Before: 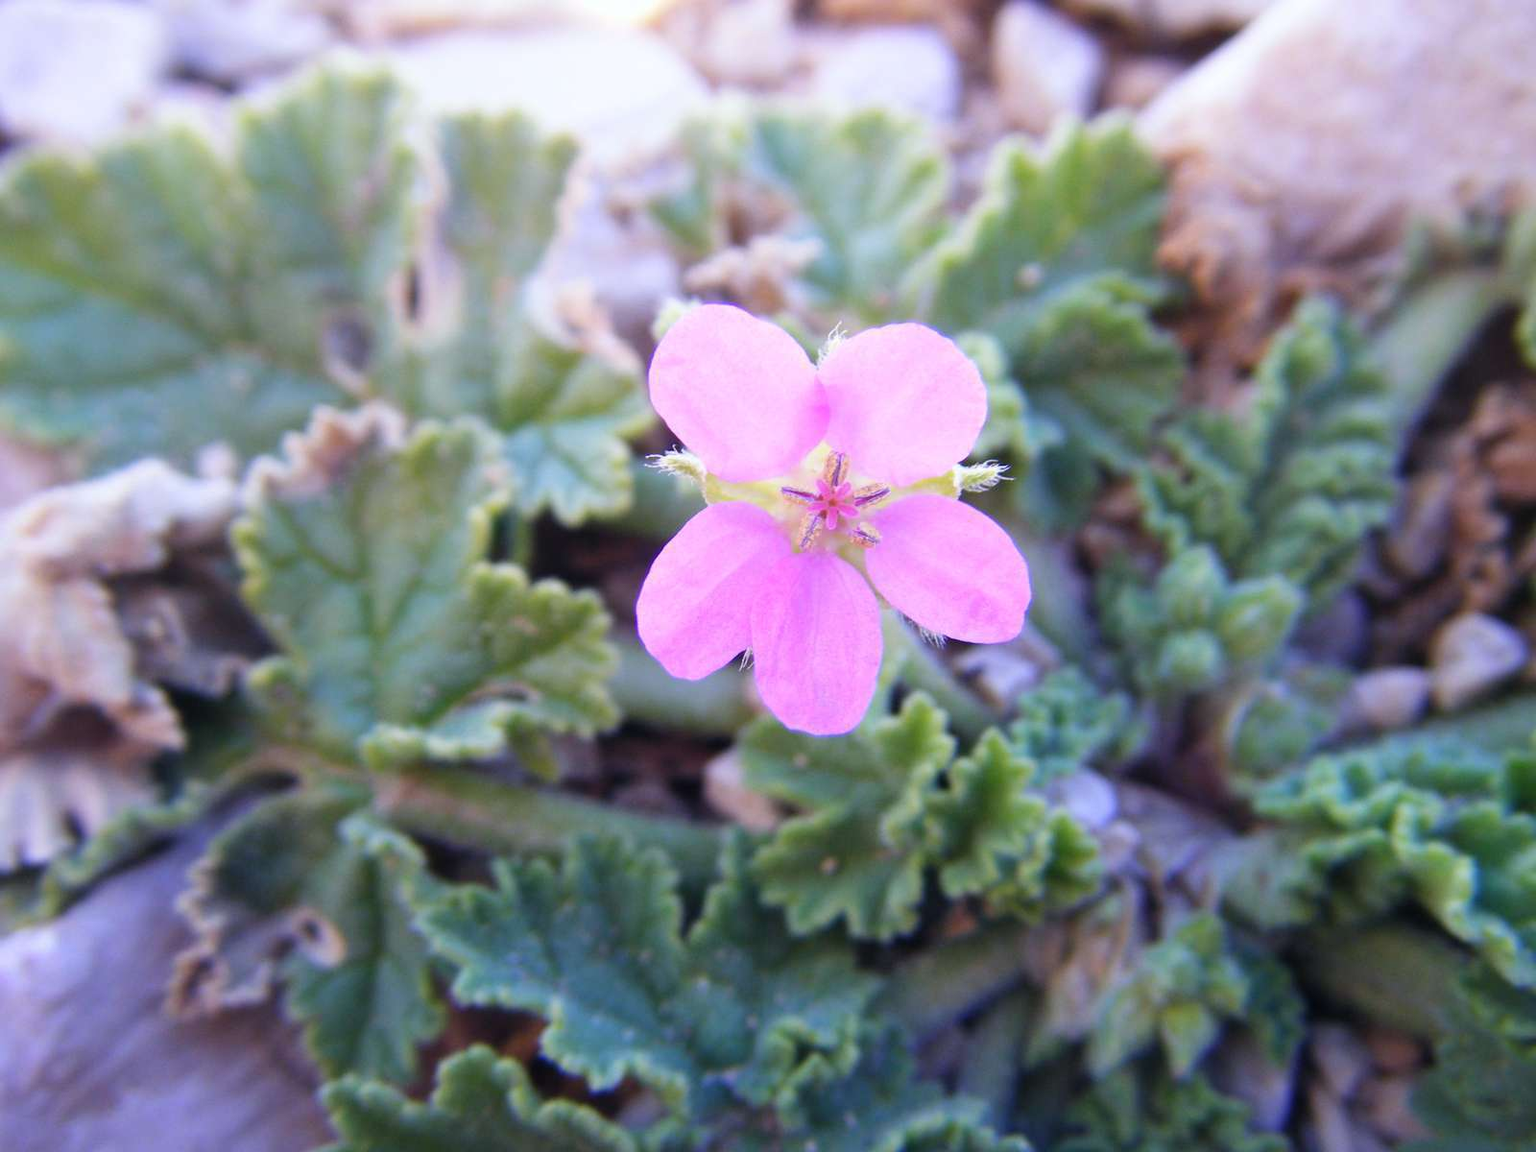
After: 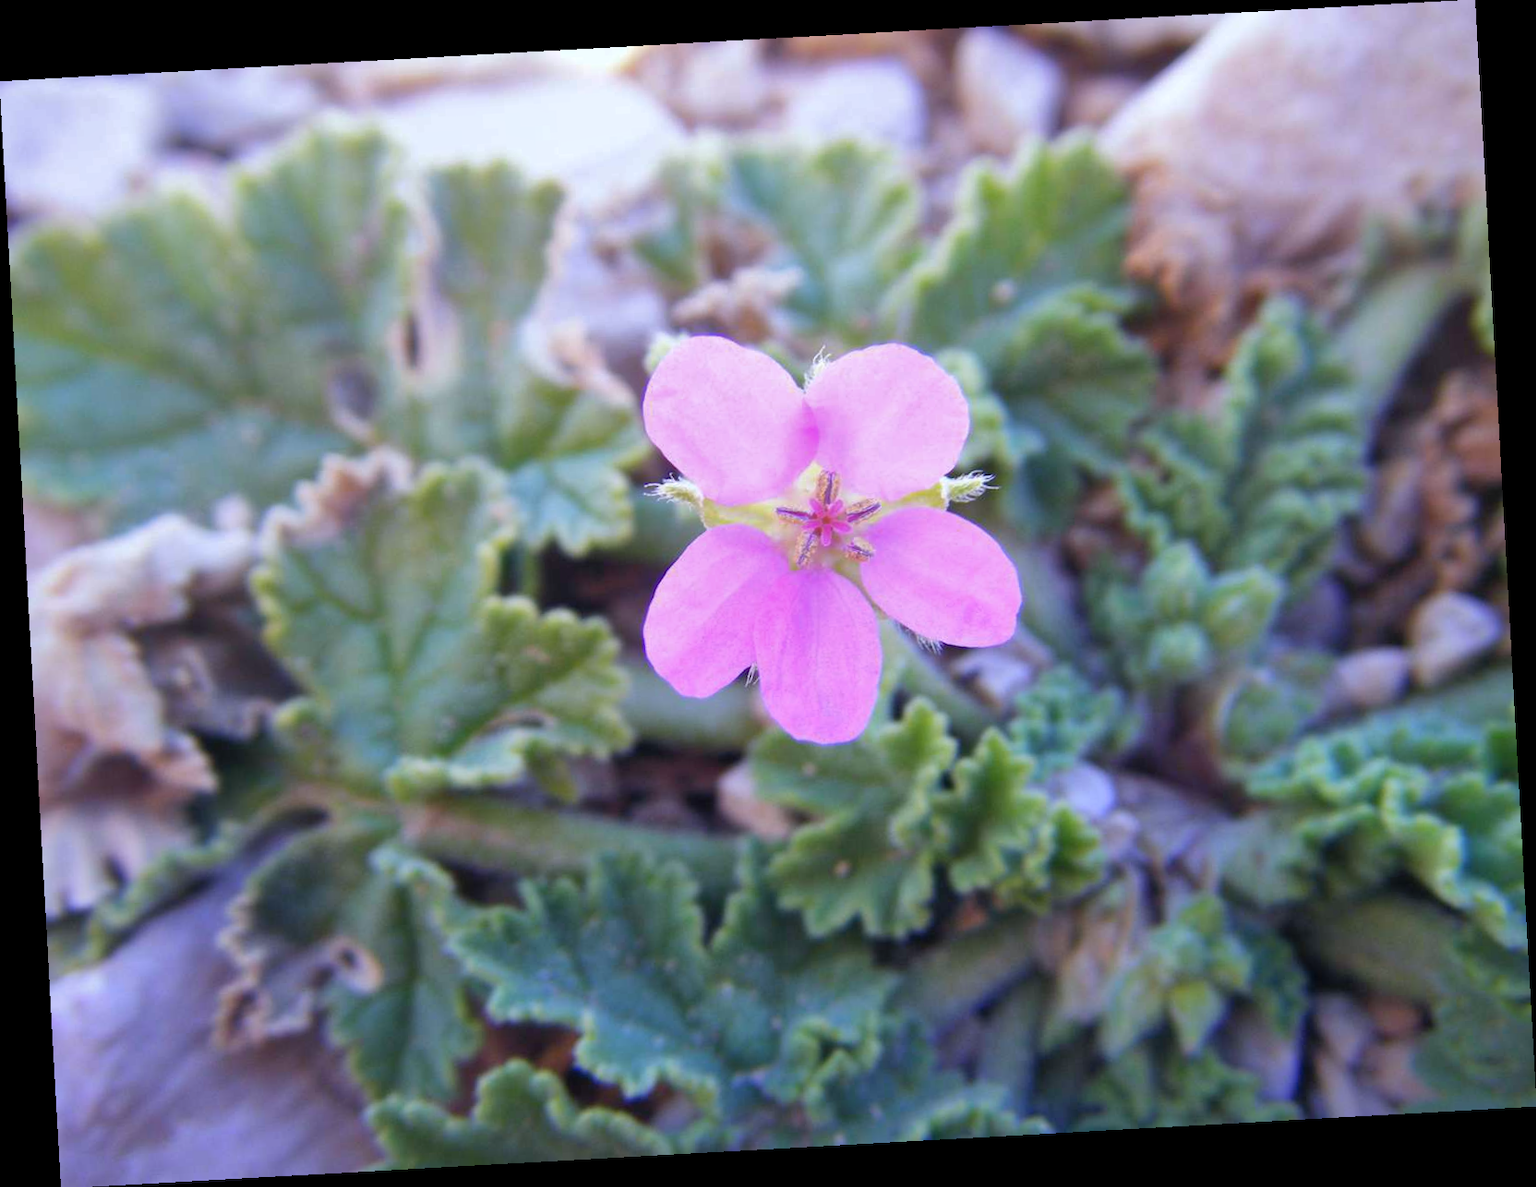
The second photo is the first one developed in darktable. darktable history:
white balance: red 0.982, blue 1.018
sharpen: radius 2.883, amount 0.868, threshold 47.523
shadows and highlights: on, module defaults
rotate and perspective: rotation -3.18°, automatic cropping off
